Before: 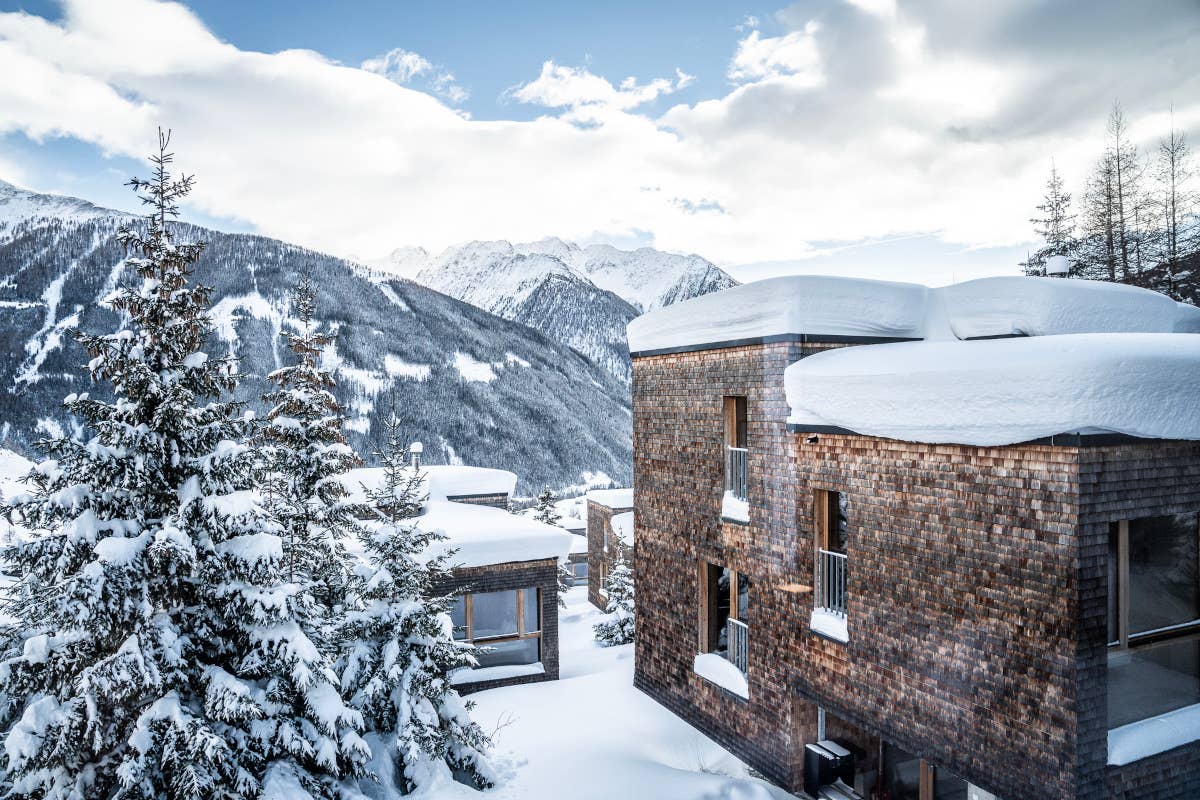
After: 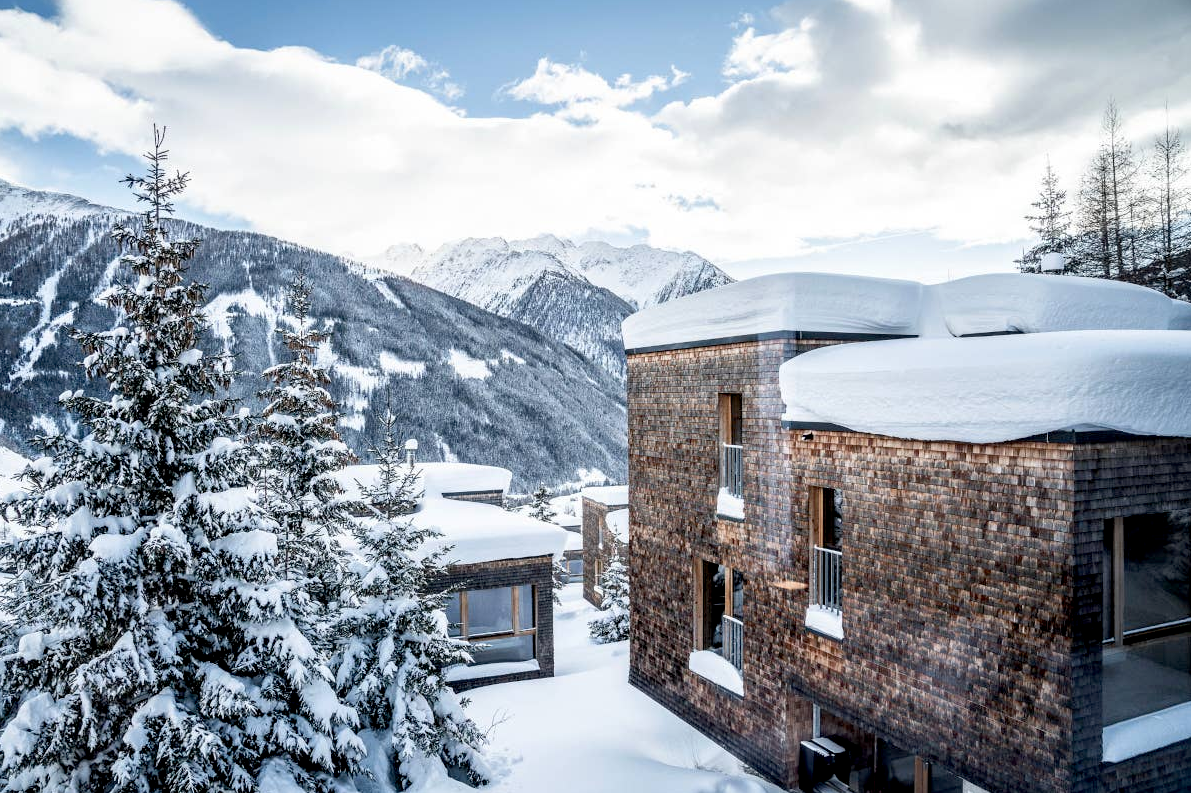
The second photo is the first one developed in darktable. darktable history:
crop: left 0.434%, top 0.485%, right 0.244%, bottom 0.386%
exposure: black level correction 0.009, compensate highlight preservation false
